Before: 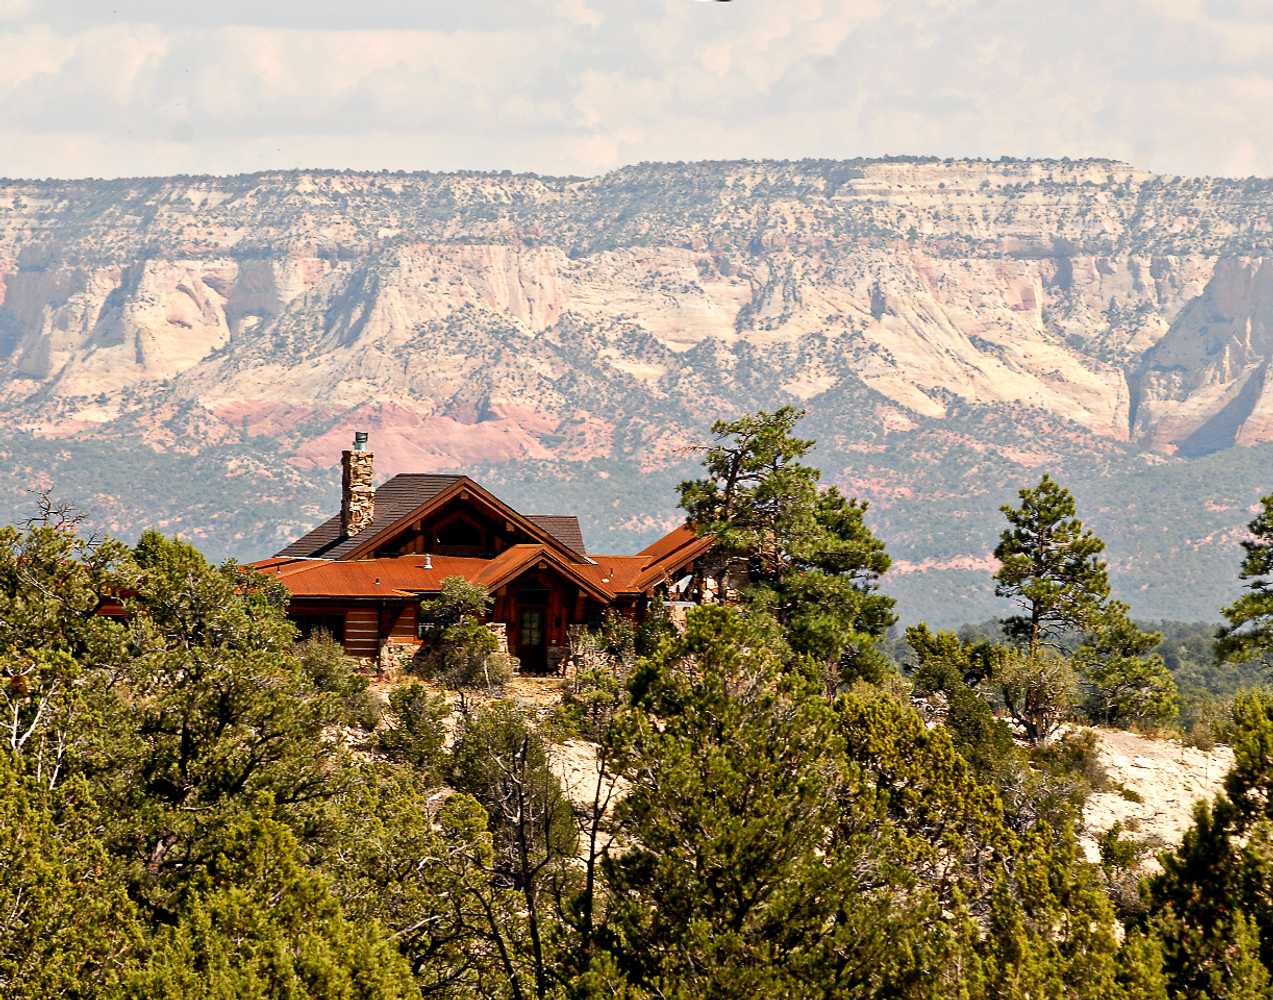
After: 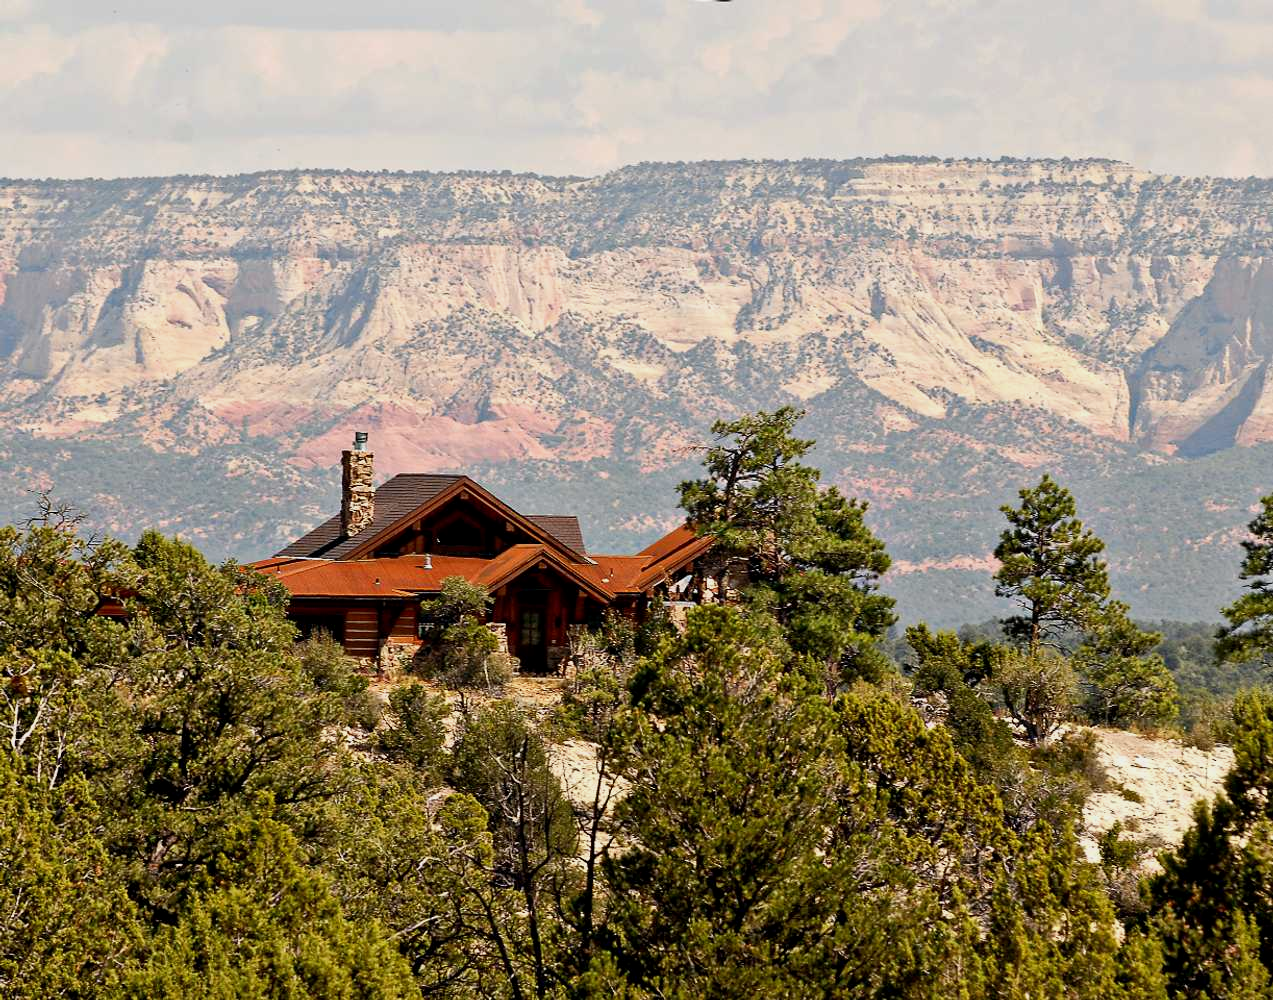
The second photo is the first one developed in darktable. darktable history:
exposure: black level correction 0.002, exposure -0.198 EV, compensate highlight preservation false
